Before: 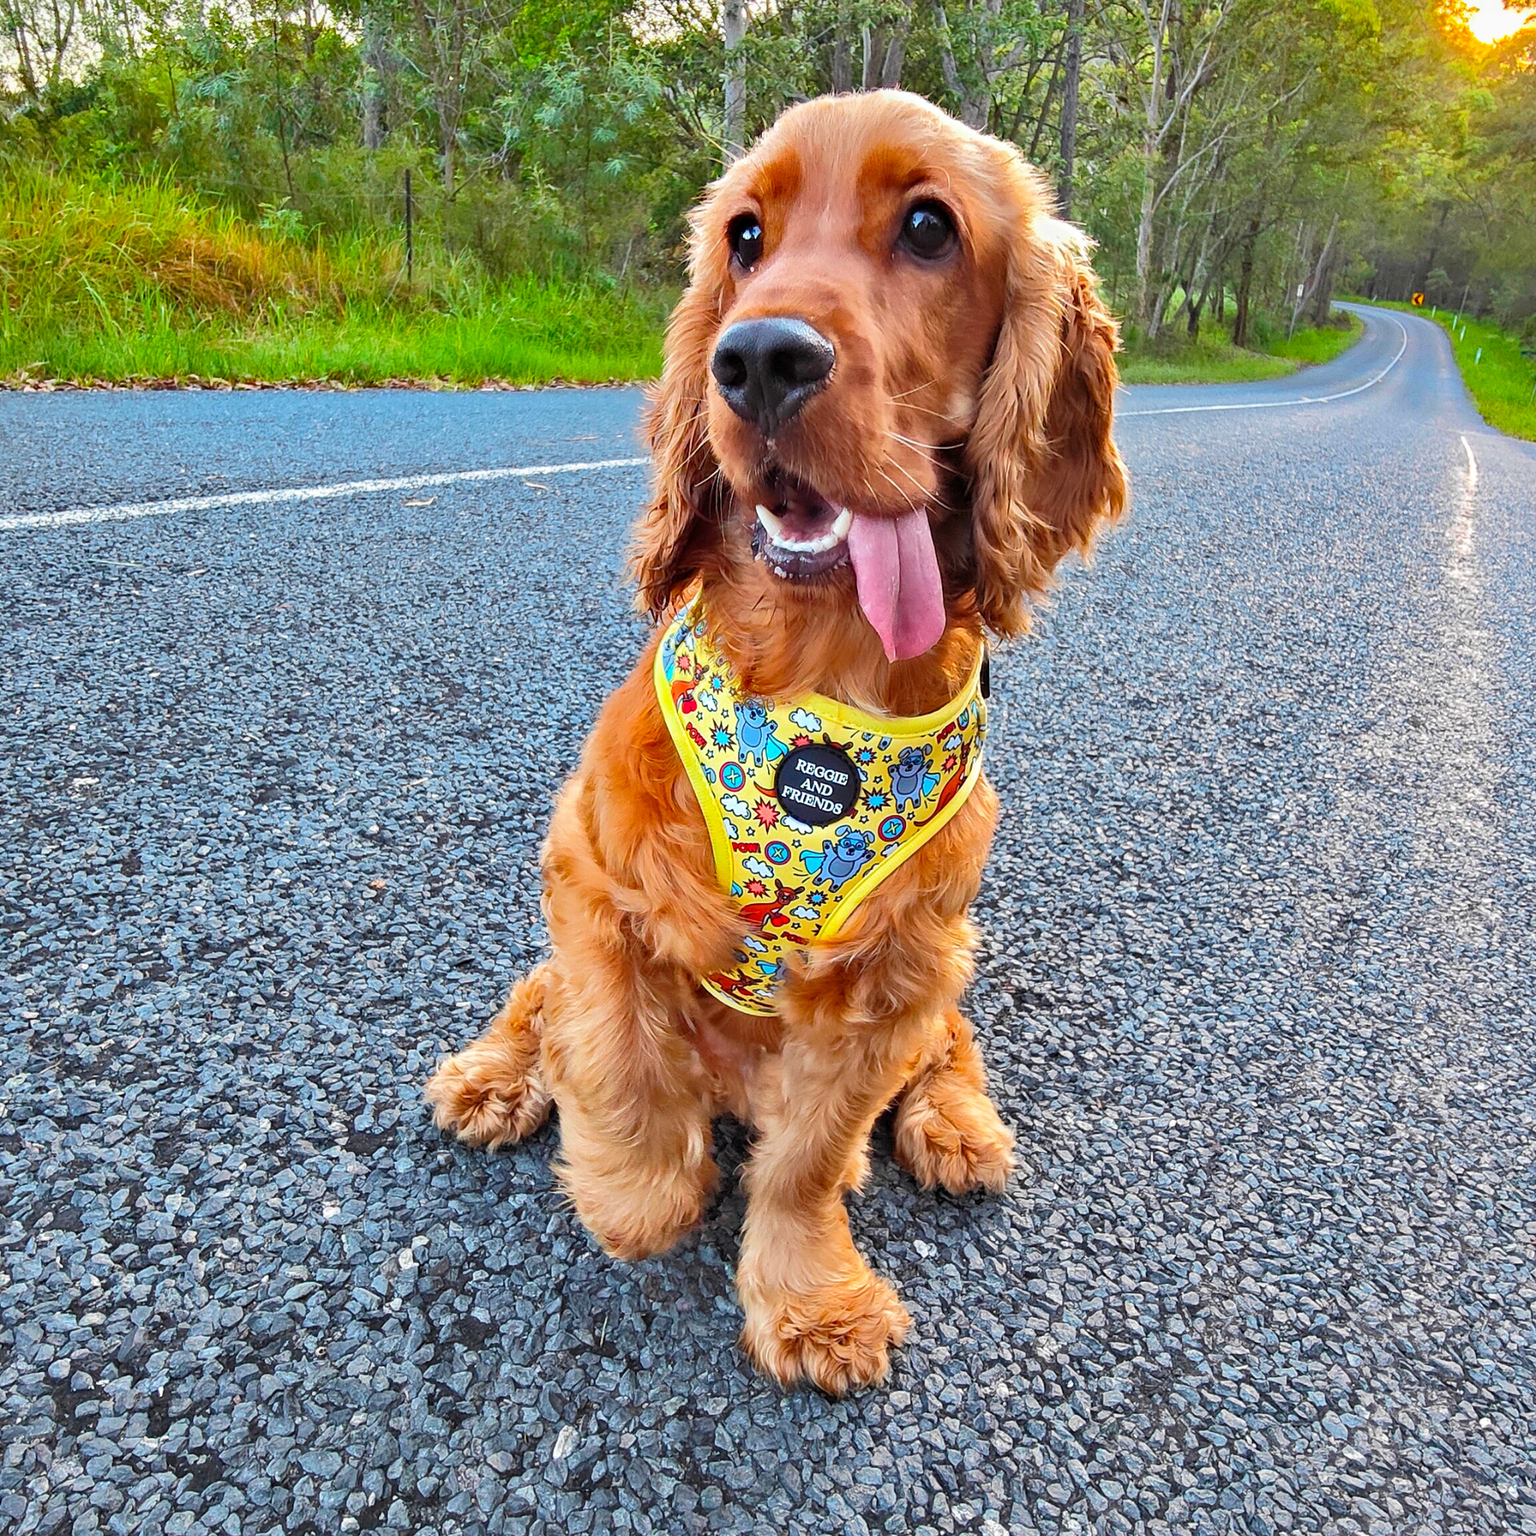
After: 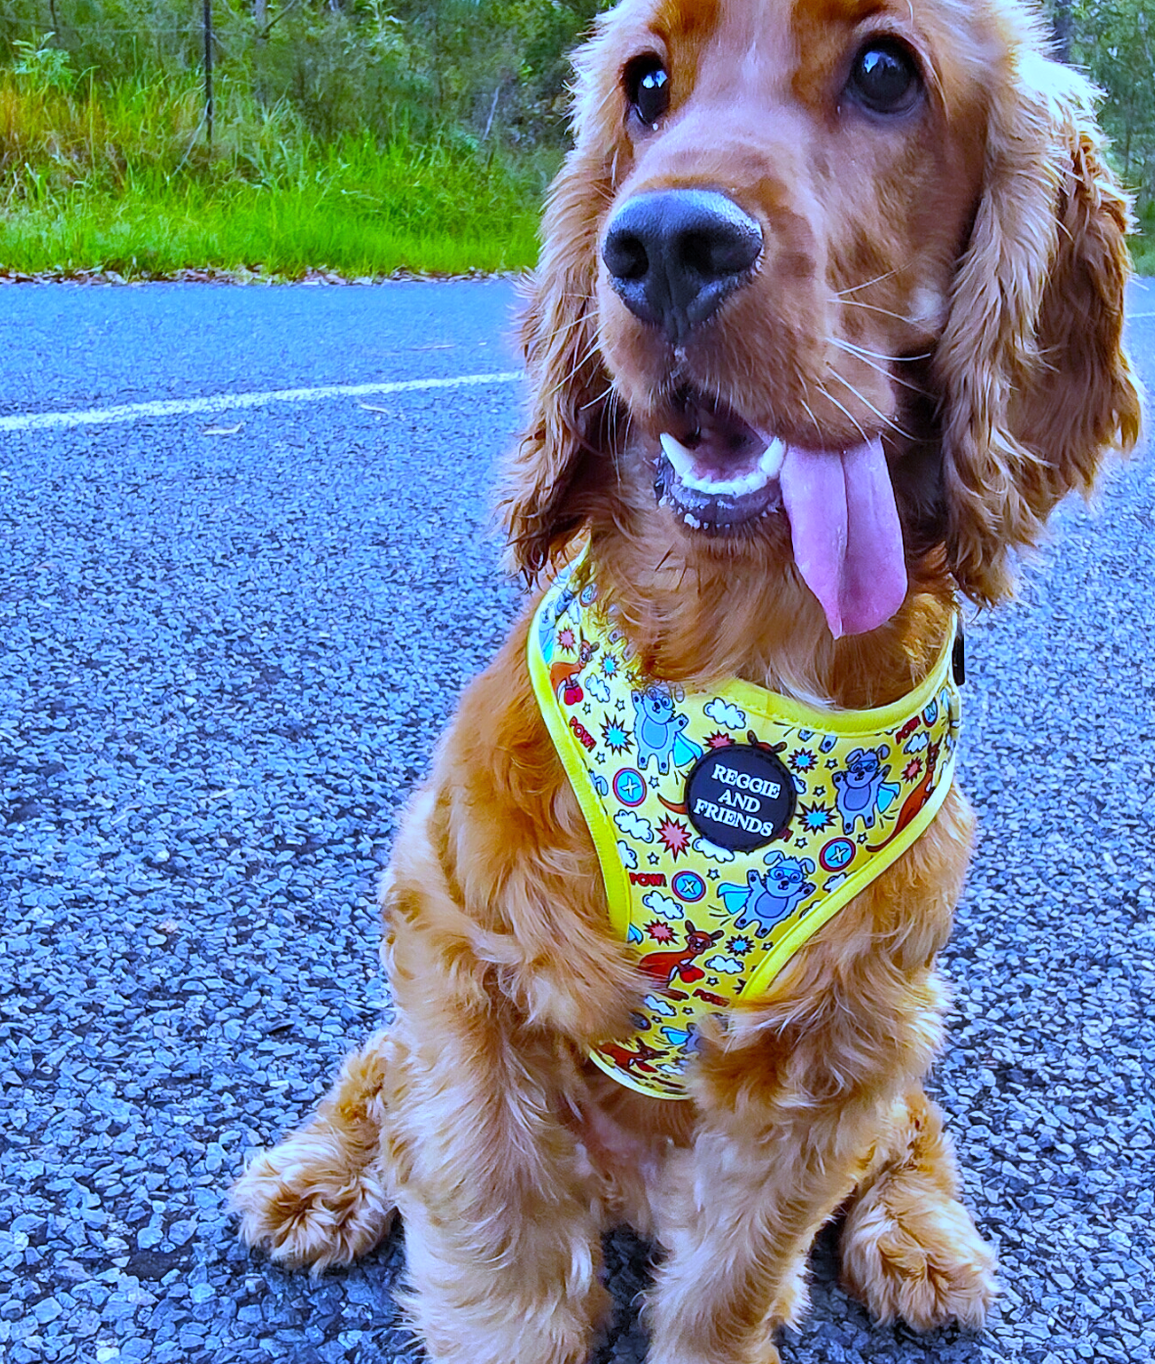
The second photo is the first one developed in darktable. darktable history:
crop: left 16.202%, top 11.208%, right 26.045%, bottom 20.557%
white balance: red 0.766, blue 1.537
